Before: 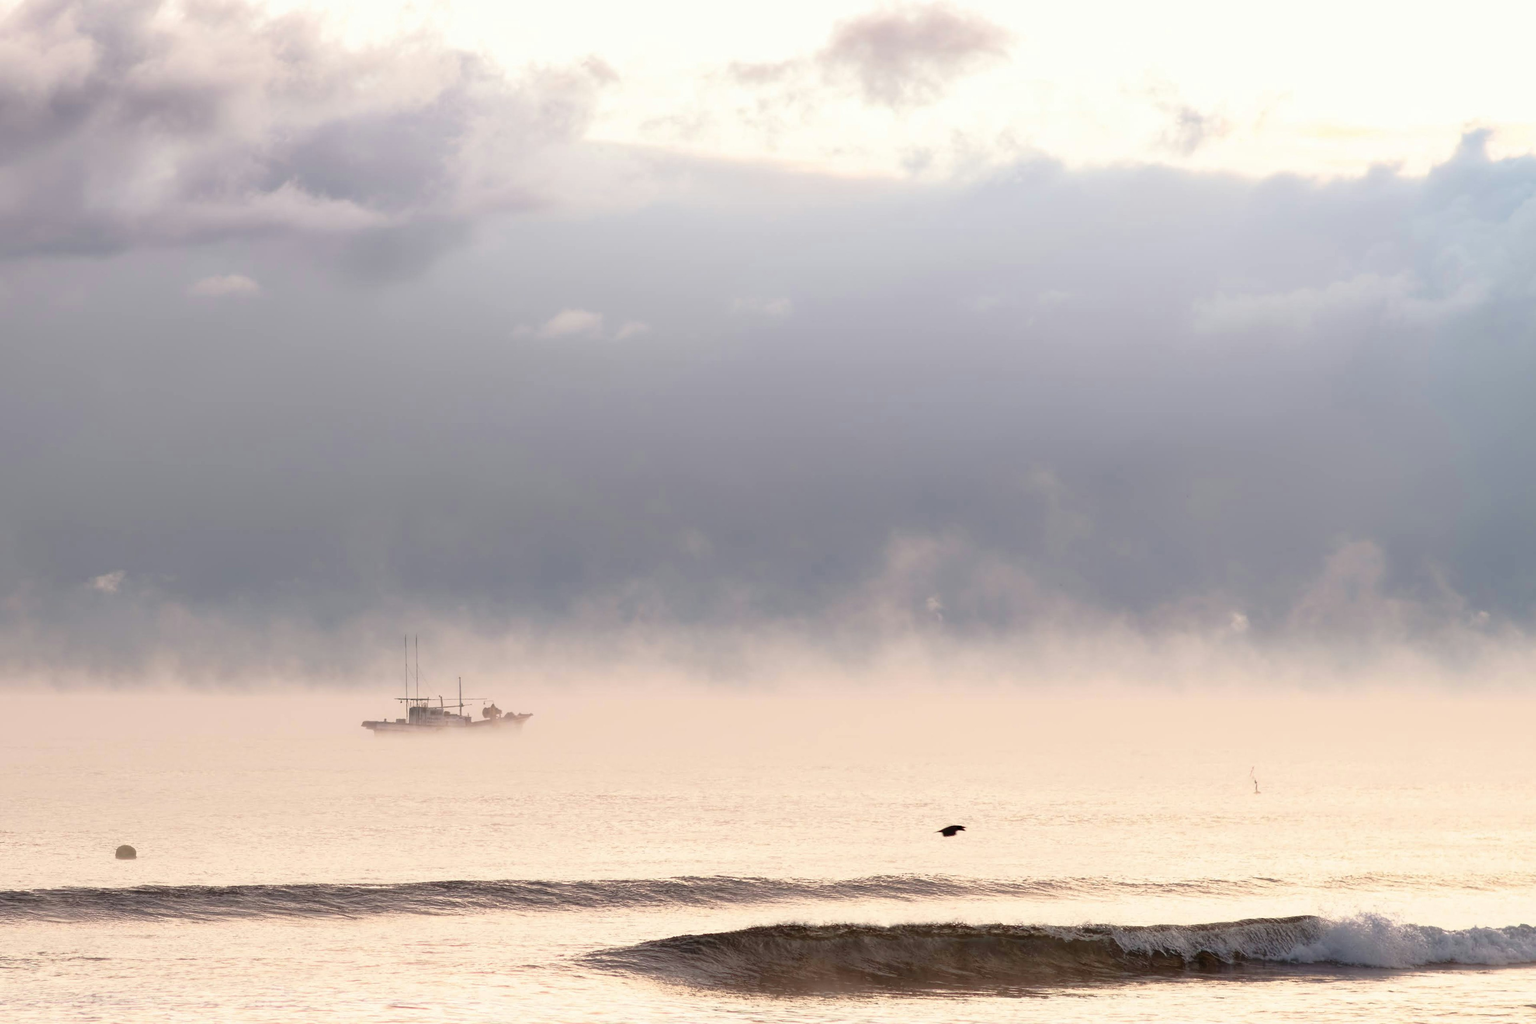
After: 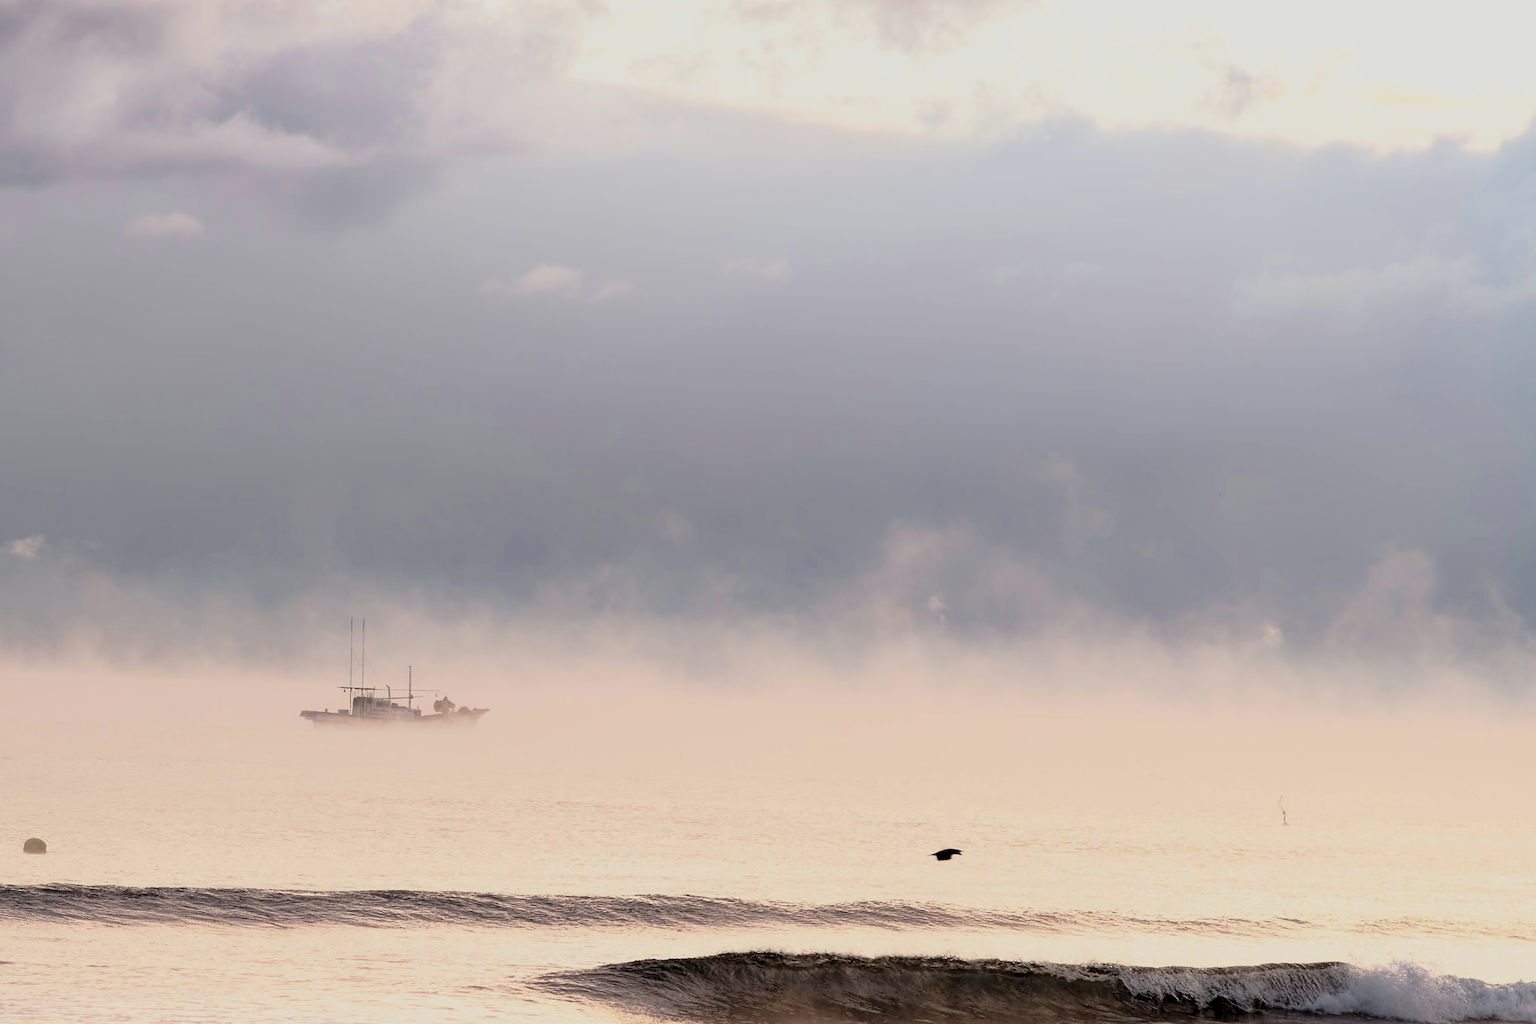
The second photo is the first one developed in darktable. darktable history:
crop and rotate: angle -2.02°, left 3.074%, top 3.903%, right 1.572%, bottom 0.689%
levels: levels [0.062, 0.494, 0.925]
filmic rgb: black relative exposure -6.95 EV, white relative exposure 5.68 EV, threshold 5.94 EV, hardness 2.85, color science v6 (2022), enable highlight reconstruction true
sharpen: radius 1.811, amount 0.402, threshold 1.587
